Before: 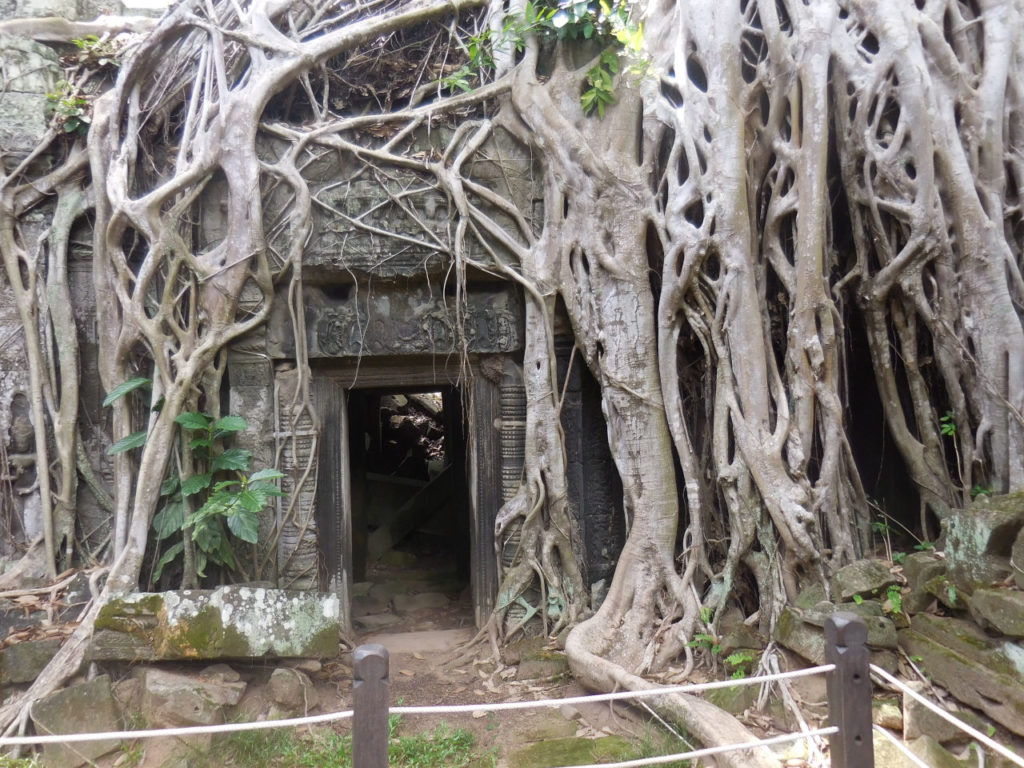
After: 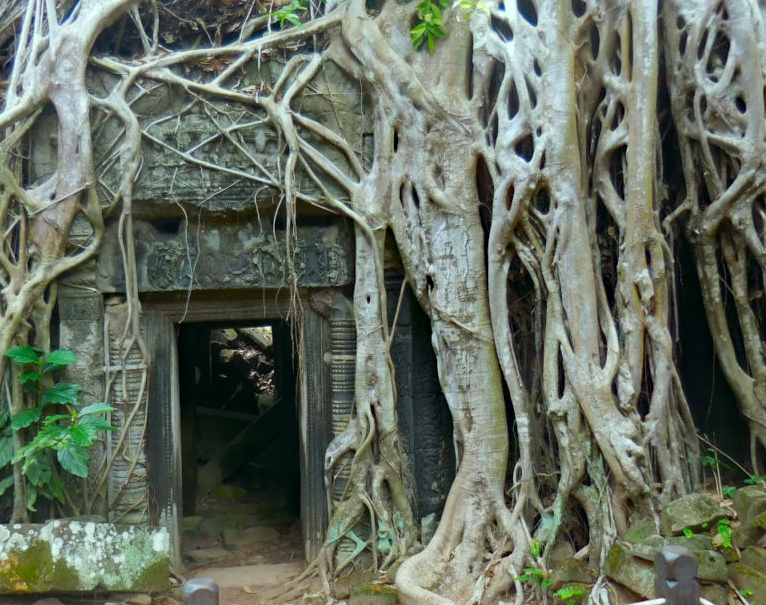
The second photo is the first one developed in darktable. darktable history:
shadows and highlights: shadows 43.75, white point adjustment -1.58, soften with gaussian
haze removal: compatibility mode true, adaptive false
color correction: highlights a* -7.58, highlights b* 0.913, shadows a* -3.2, saturation 1.45
crop: left 16.689%, top 8.668%, right 8.418%, bottom 12.499%
